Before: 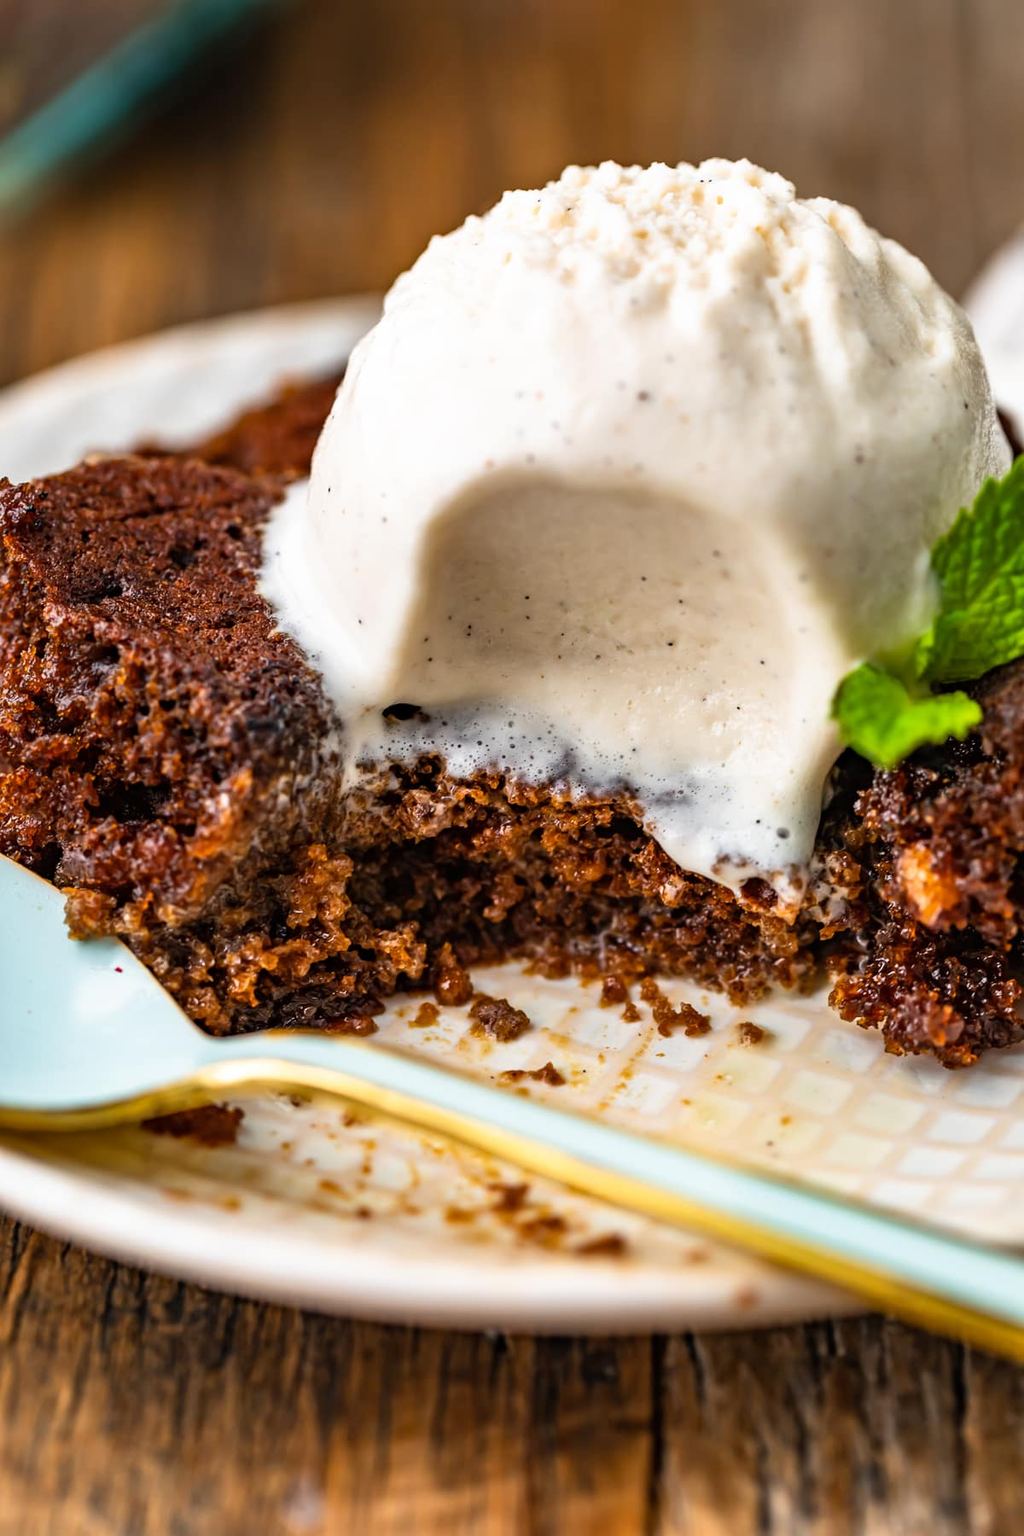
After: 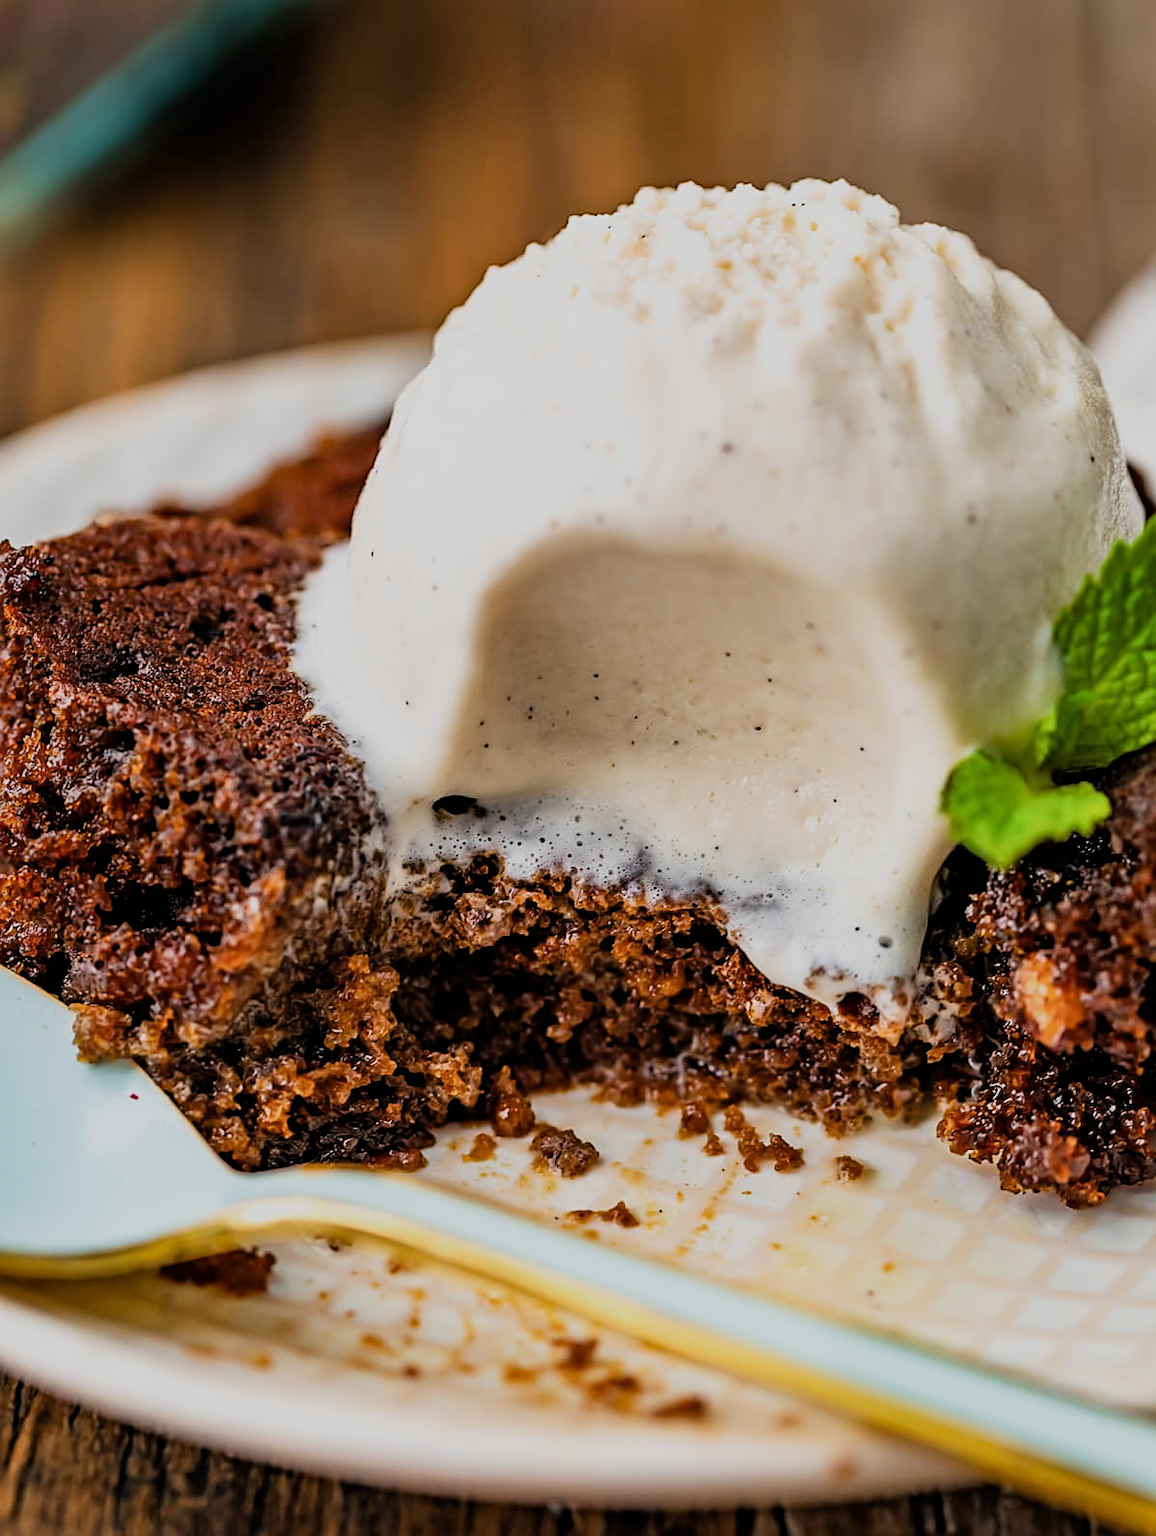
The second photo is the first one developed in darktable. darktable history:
filmic rgb: black relative exposure -7.65 EV, white relative exposure 4.56 EV, hardness 3.61
sharpen: on, module defaults
crop and rotate: top 0%, bottom 11.512%
